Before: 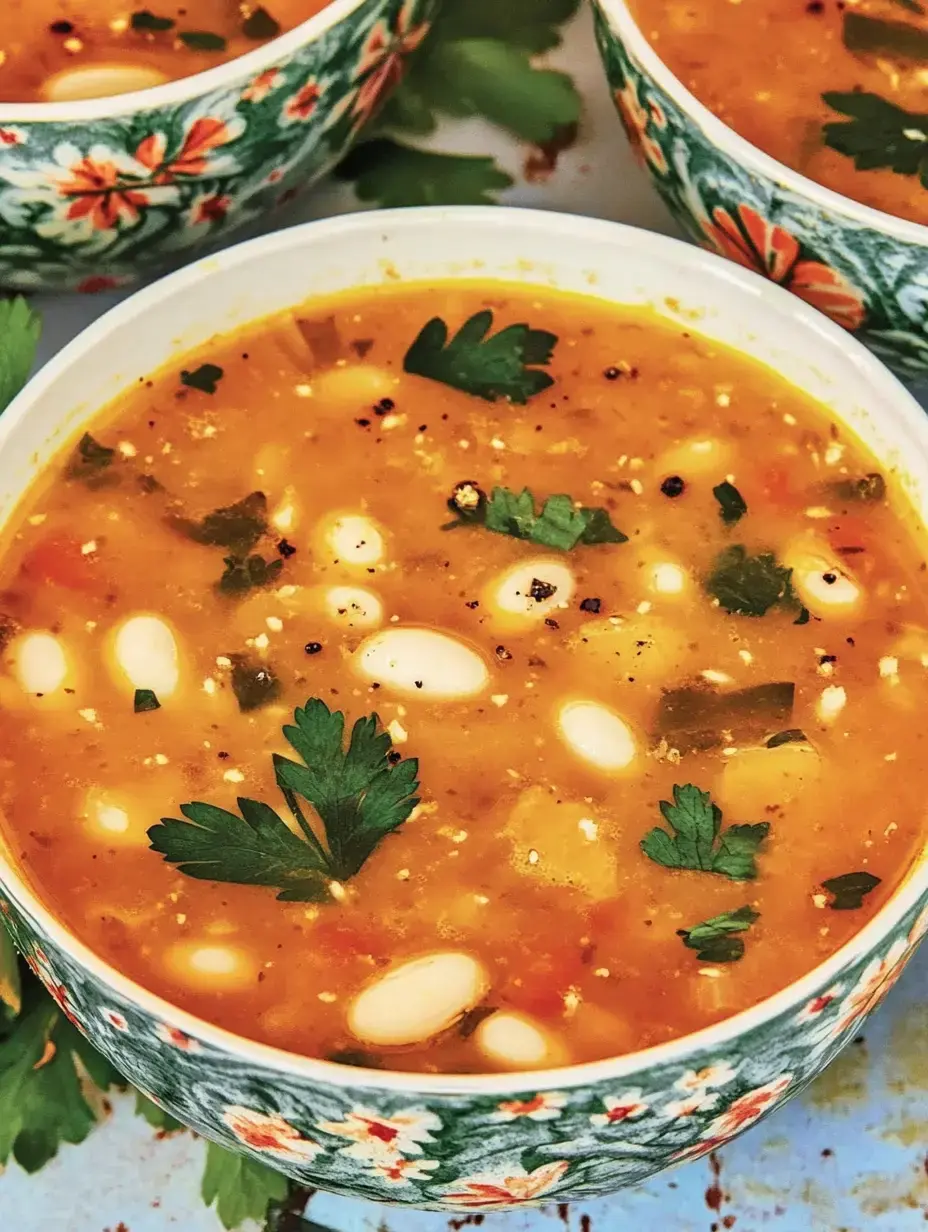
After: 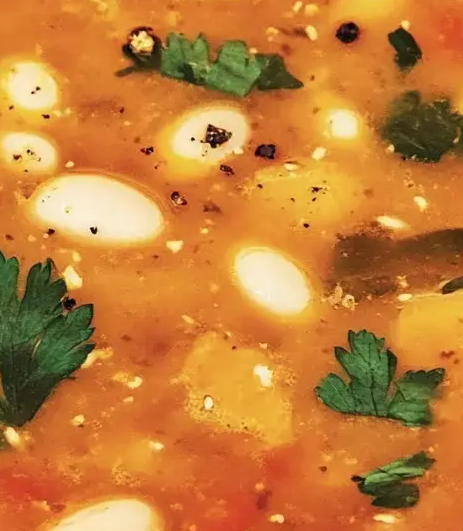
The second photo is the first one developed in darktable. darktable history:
crop: left 35.064%, top 36.868%, right 15.037%, bottom 19.994%
